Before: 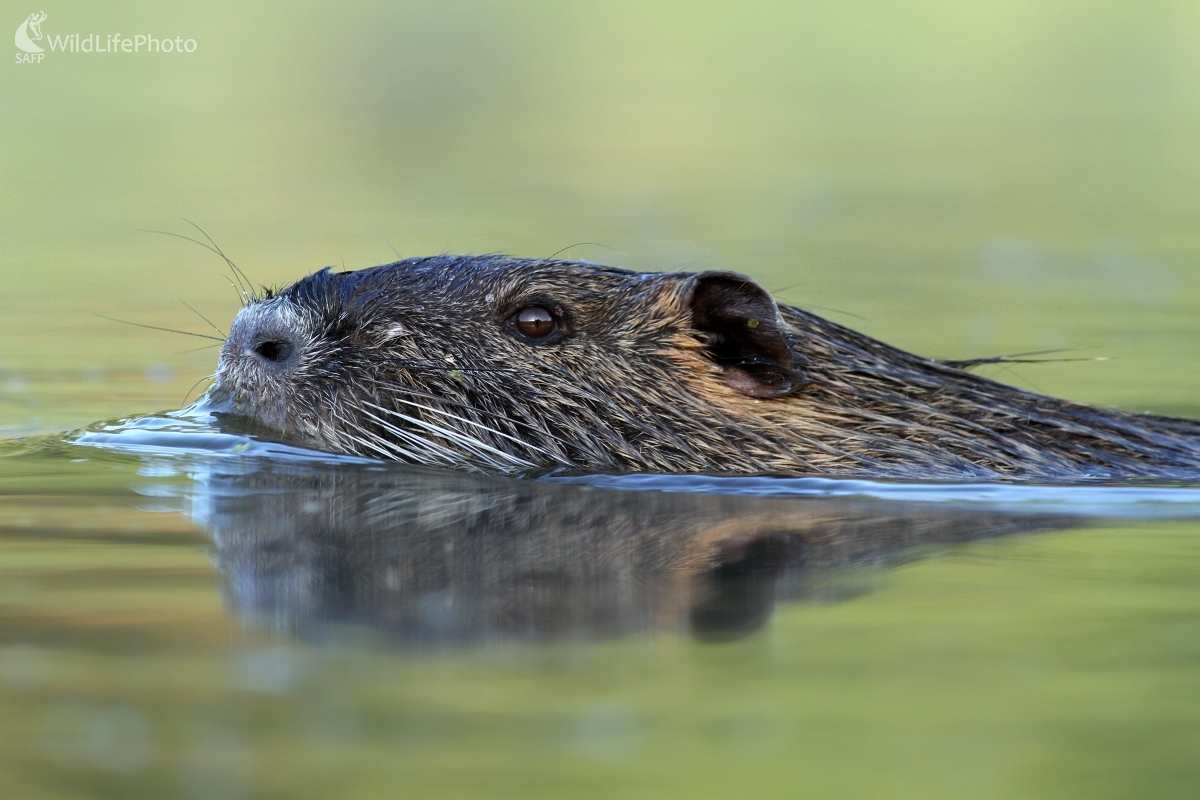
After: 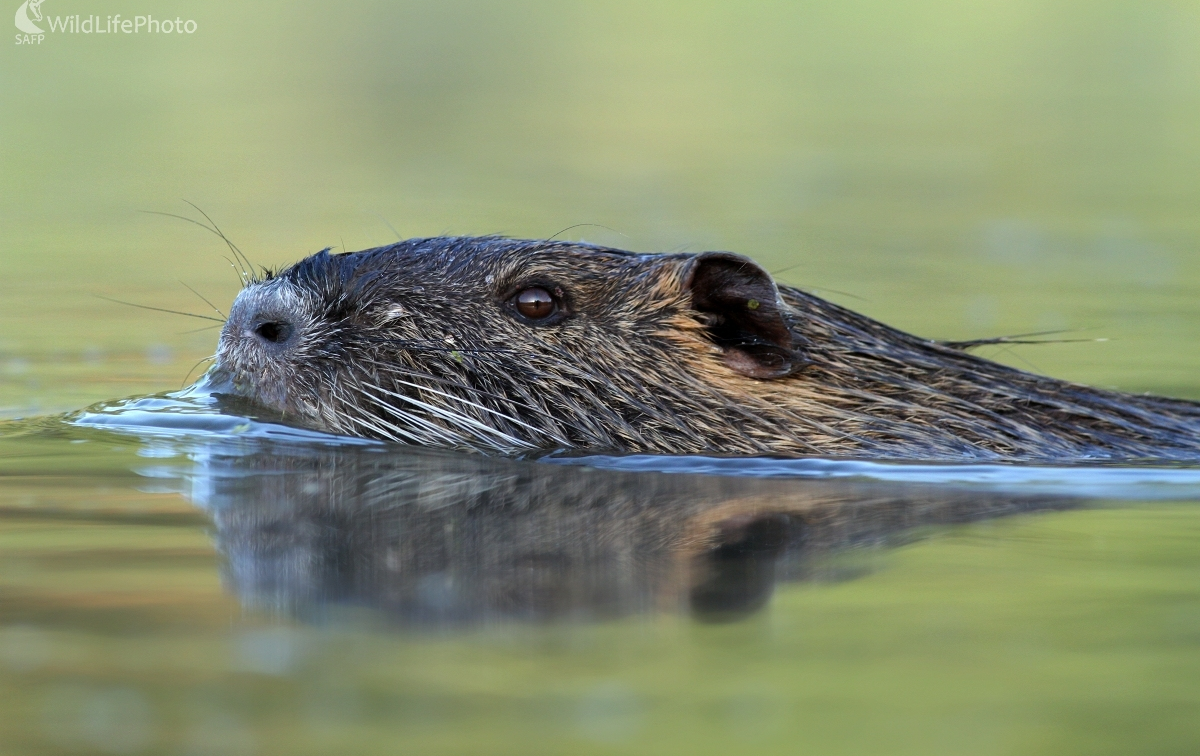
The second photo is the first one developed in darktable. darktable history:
shadows and highlights: shadows 10, white point adjustment 1, highlights -40
crop and rotate: top 2.479%, bottom 3.018%
